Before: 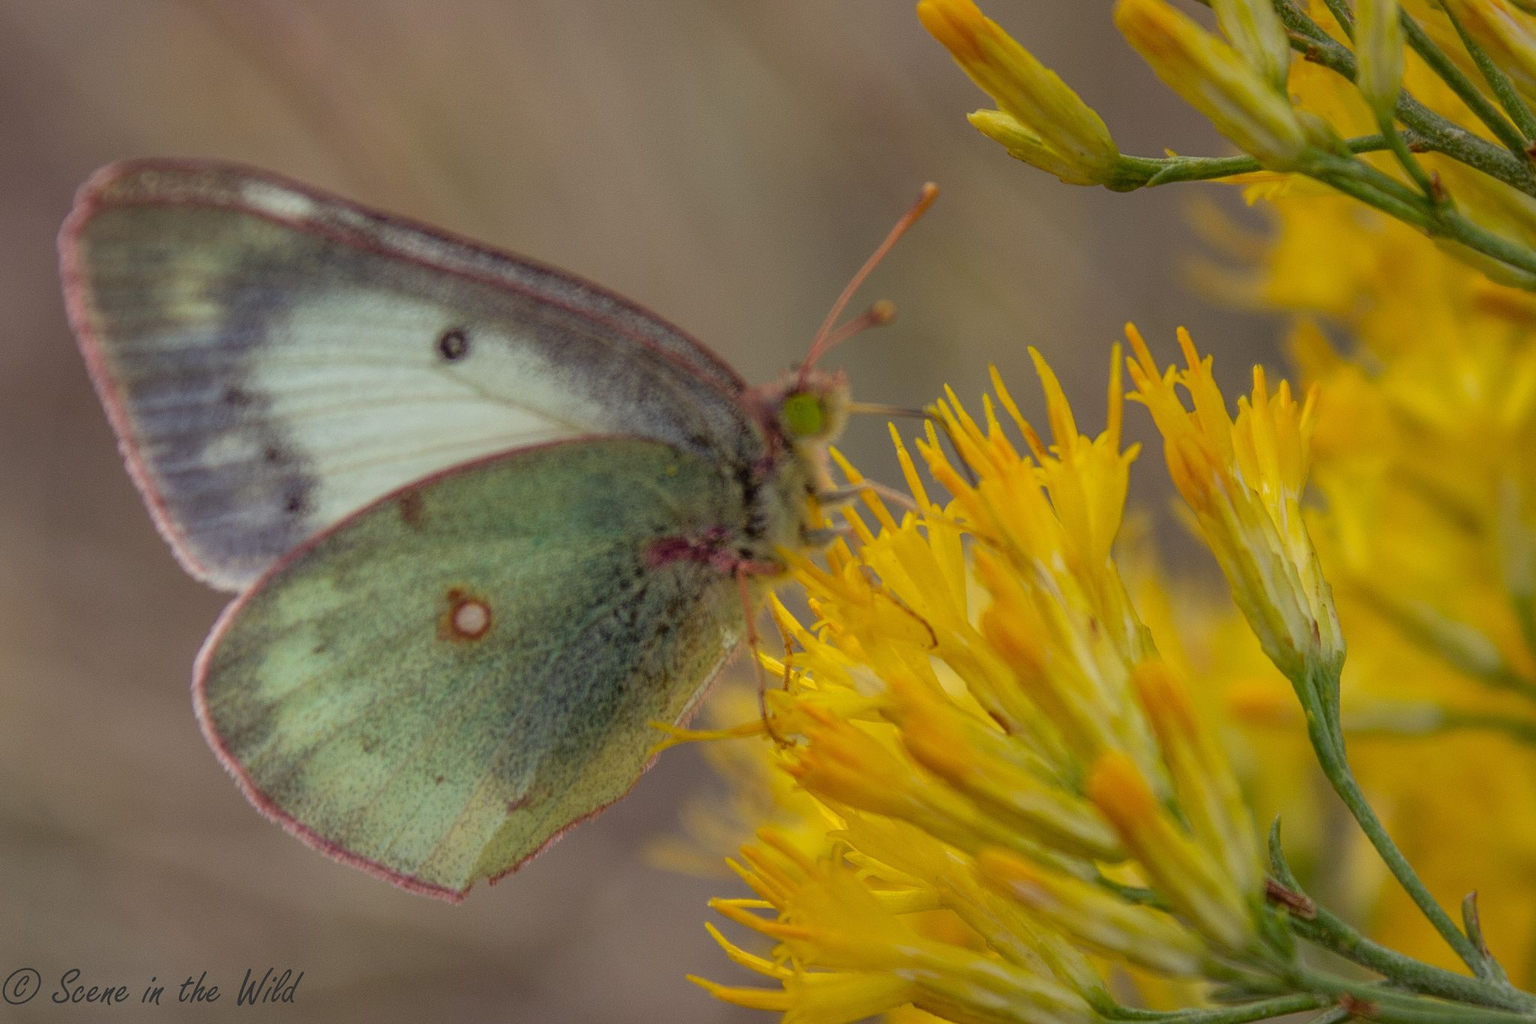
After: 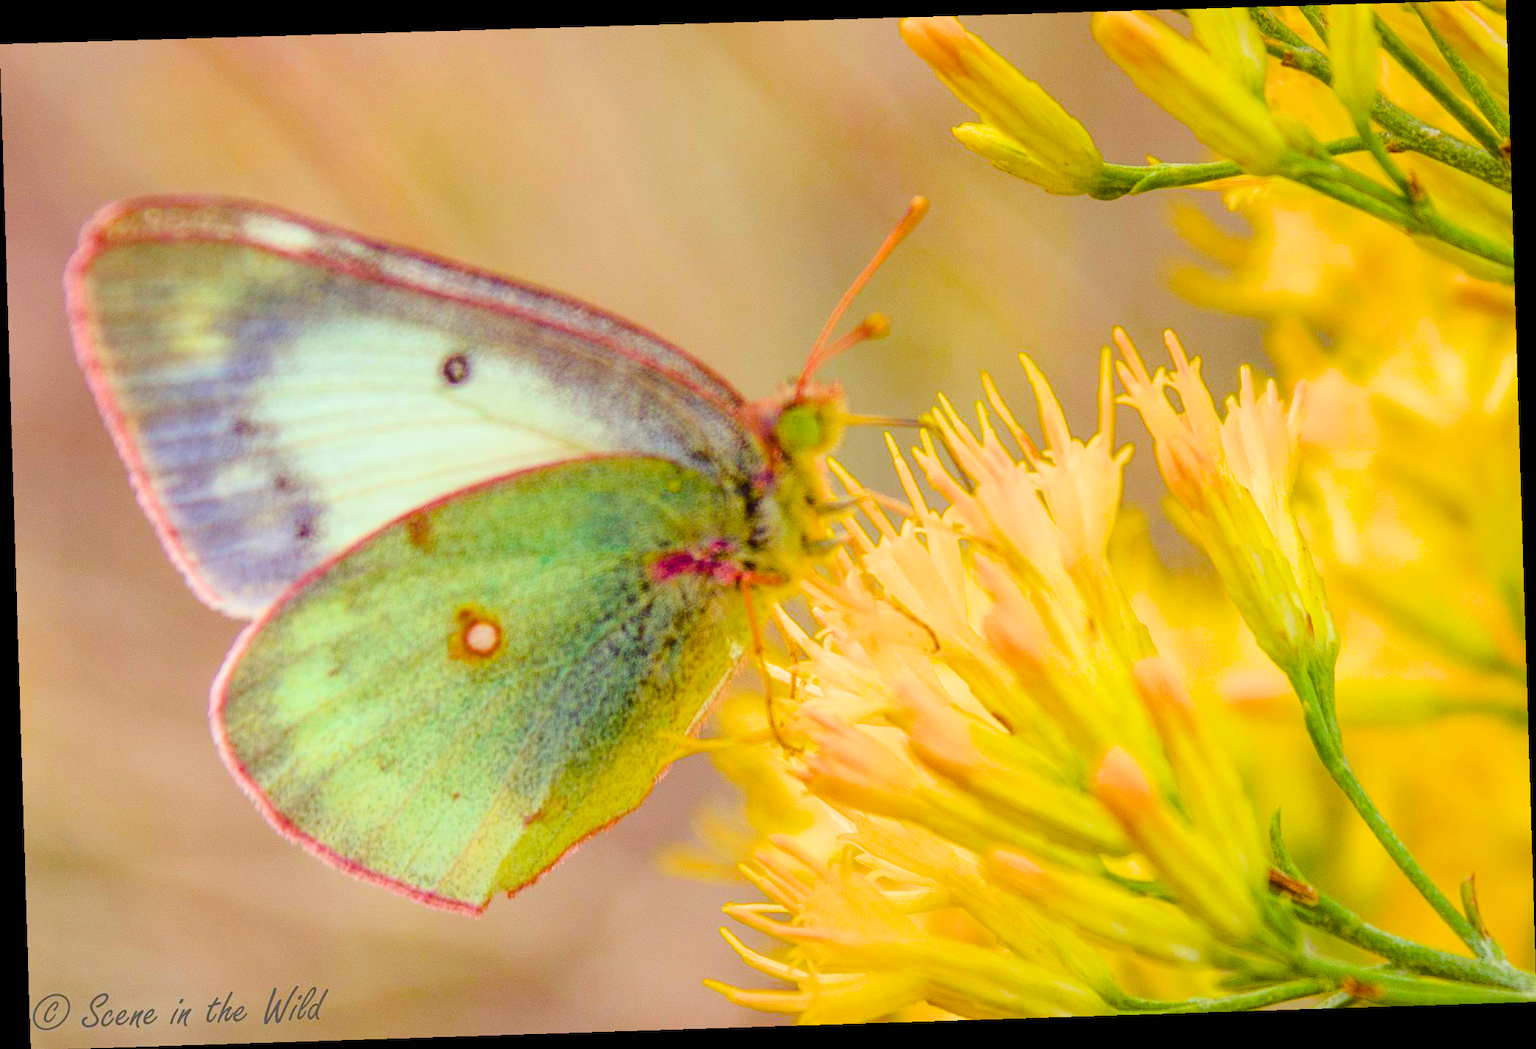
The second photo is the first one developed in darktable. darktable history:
color balance rgb: linear chroma grading › shadows 10%, linear chroma grading › highlights 10%, linear chroma grading › global chroma 15%, linear chroma grading › mid-tones 15%, perceptual saturation grading › global saturation 40%, perceptual saturation grading › highlights -25%, perceptual saturation grading › mid-tones 35%, perceptual saturation grading › shadows 35%, perceptual brilliance grading › global brilliance 11.29%, global vibrance 11.29%
exposure: black level correction 0, exposure 1.4 EV, compensate highlight preservation false
rotate and perspective: rotation -1.77°, lens shift (horizontal) 0.004, automatic cropping off
filmic rgb: black relative exposure -7.48 EV, white relative exposure 4.83 EV, hardness 3.4, color science v6 (2022)
